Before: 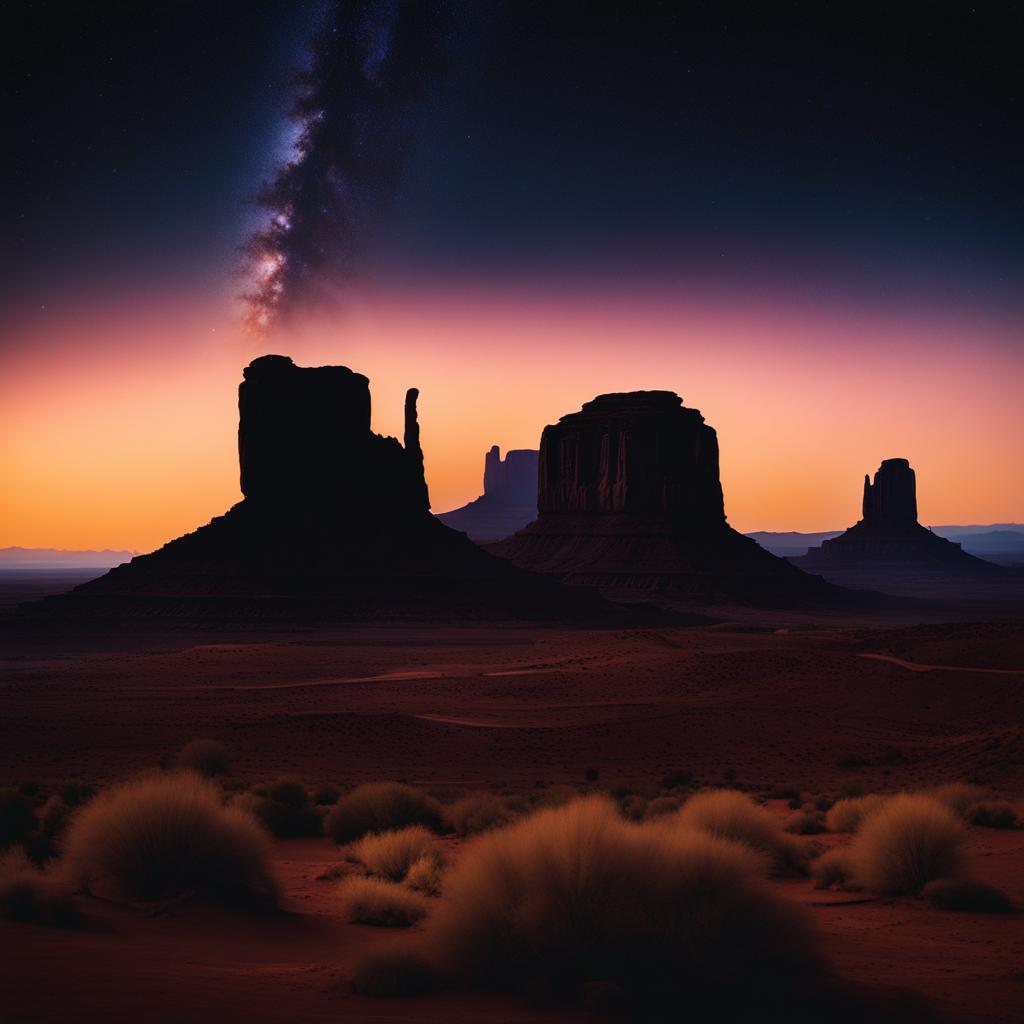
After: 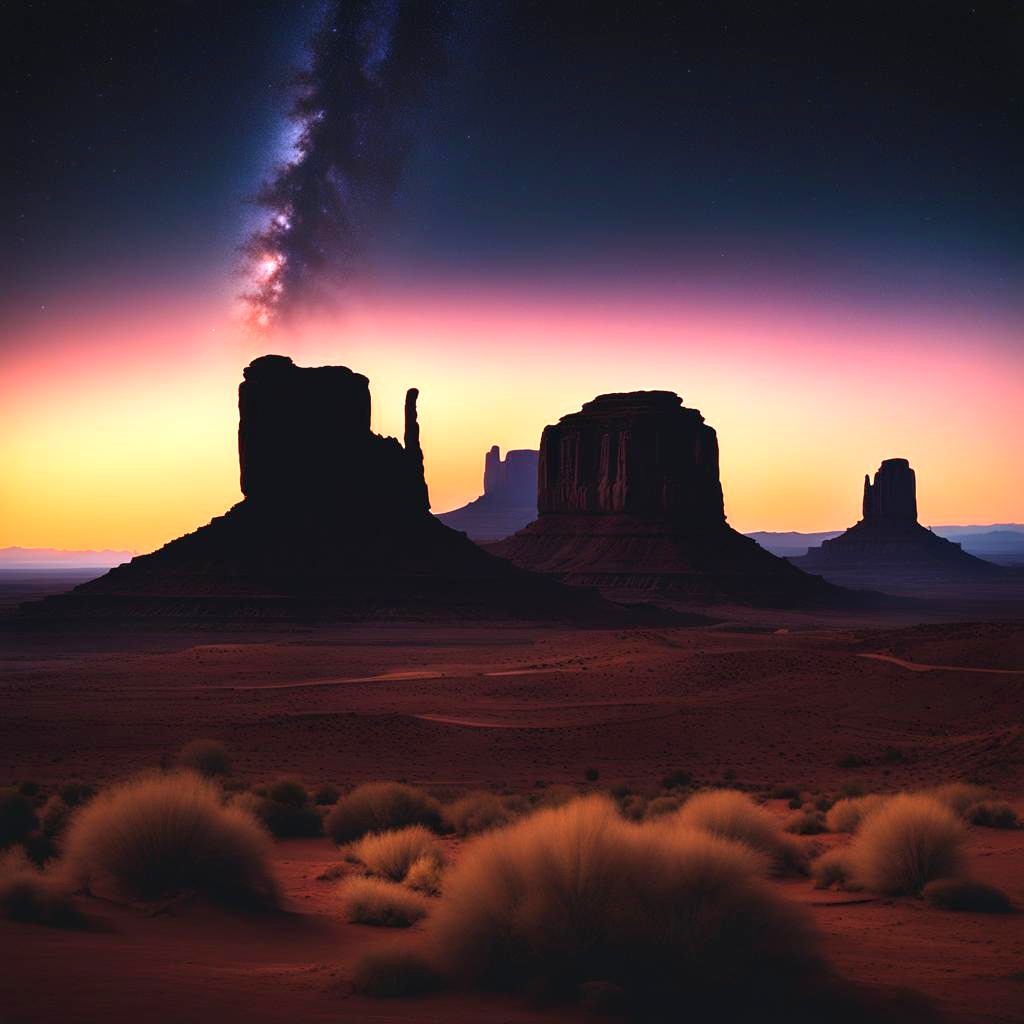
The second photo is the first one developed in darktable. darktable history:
exposure: black level correction 0, exposure 0.939 EV, compensate exposure bias true, compensate highlight preservation false
